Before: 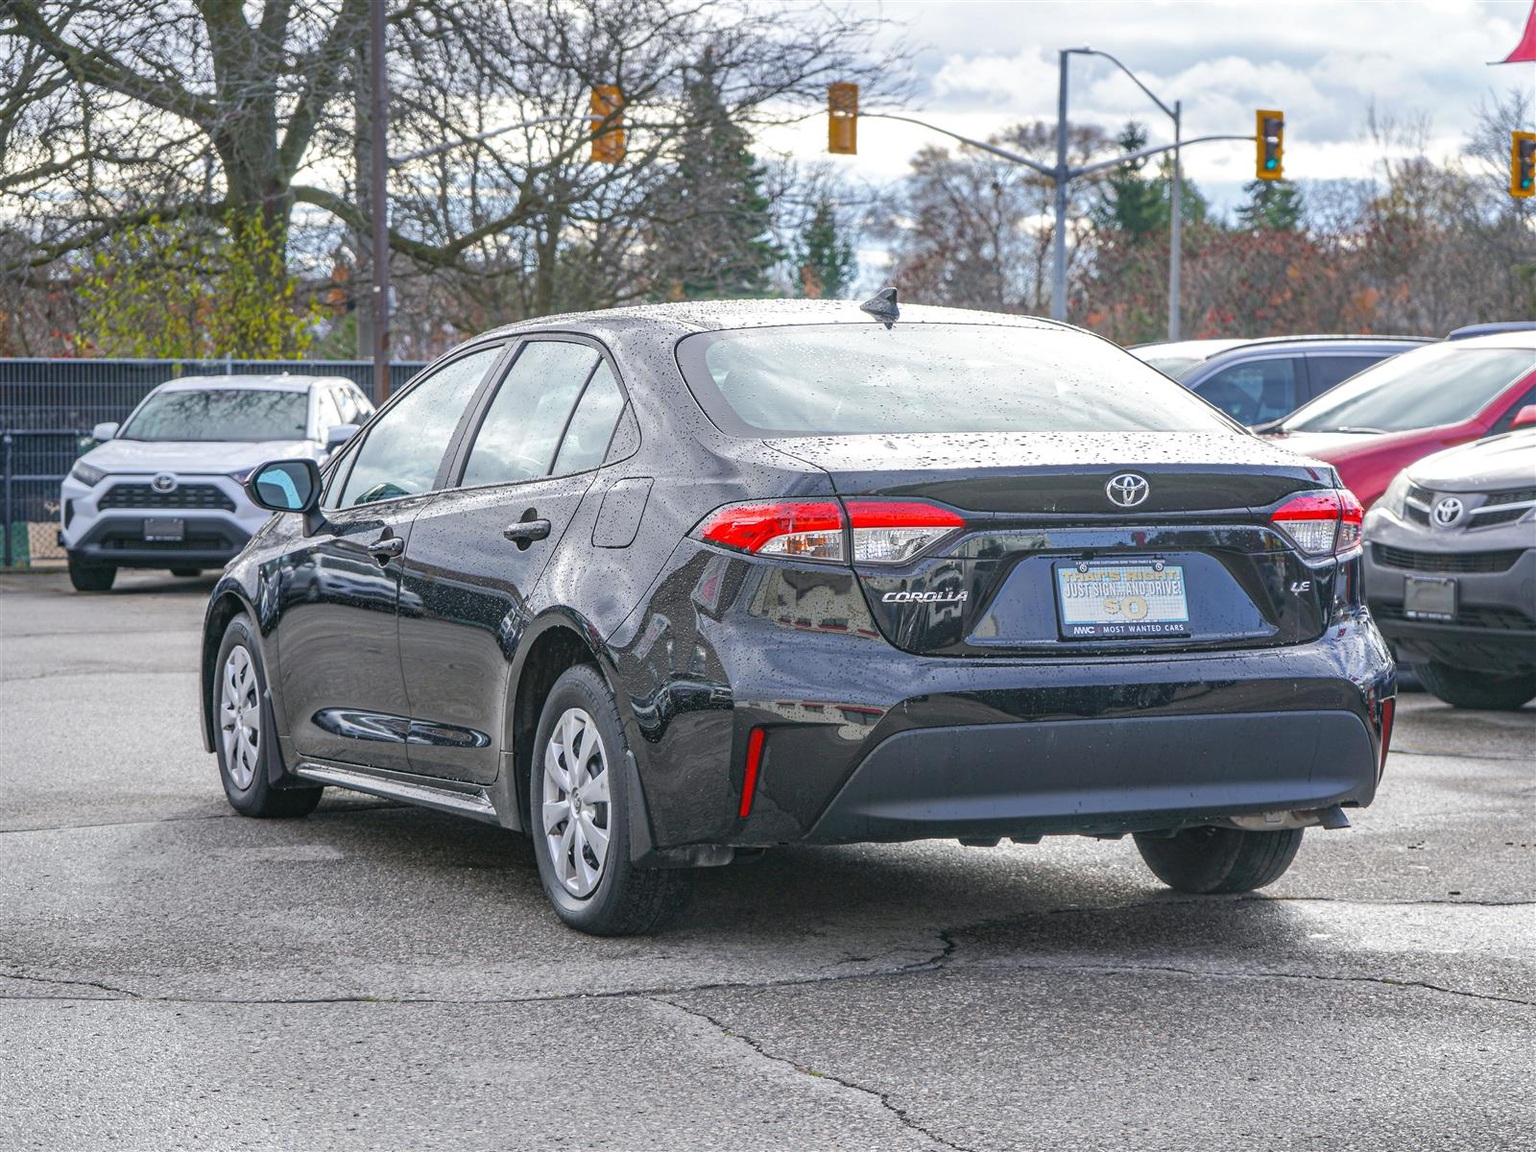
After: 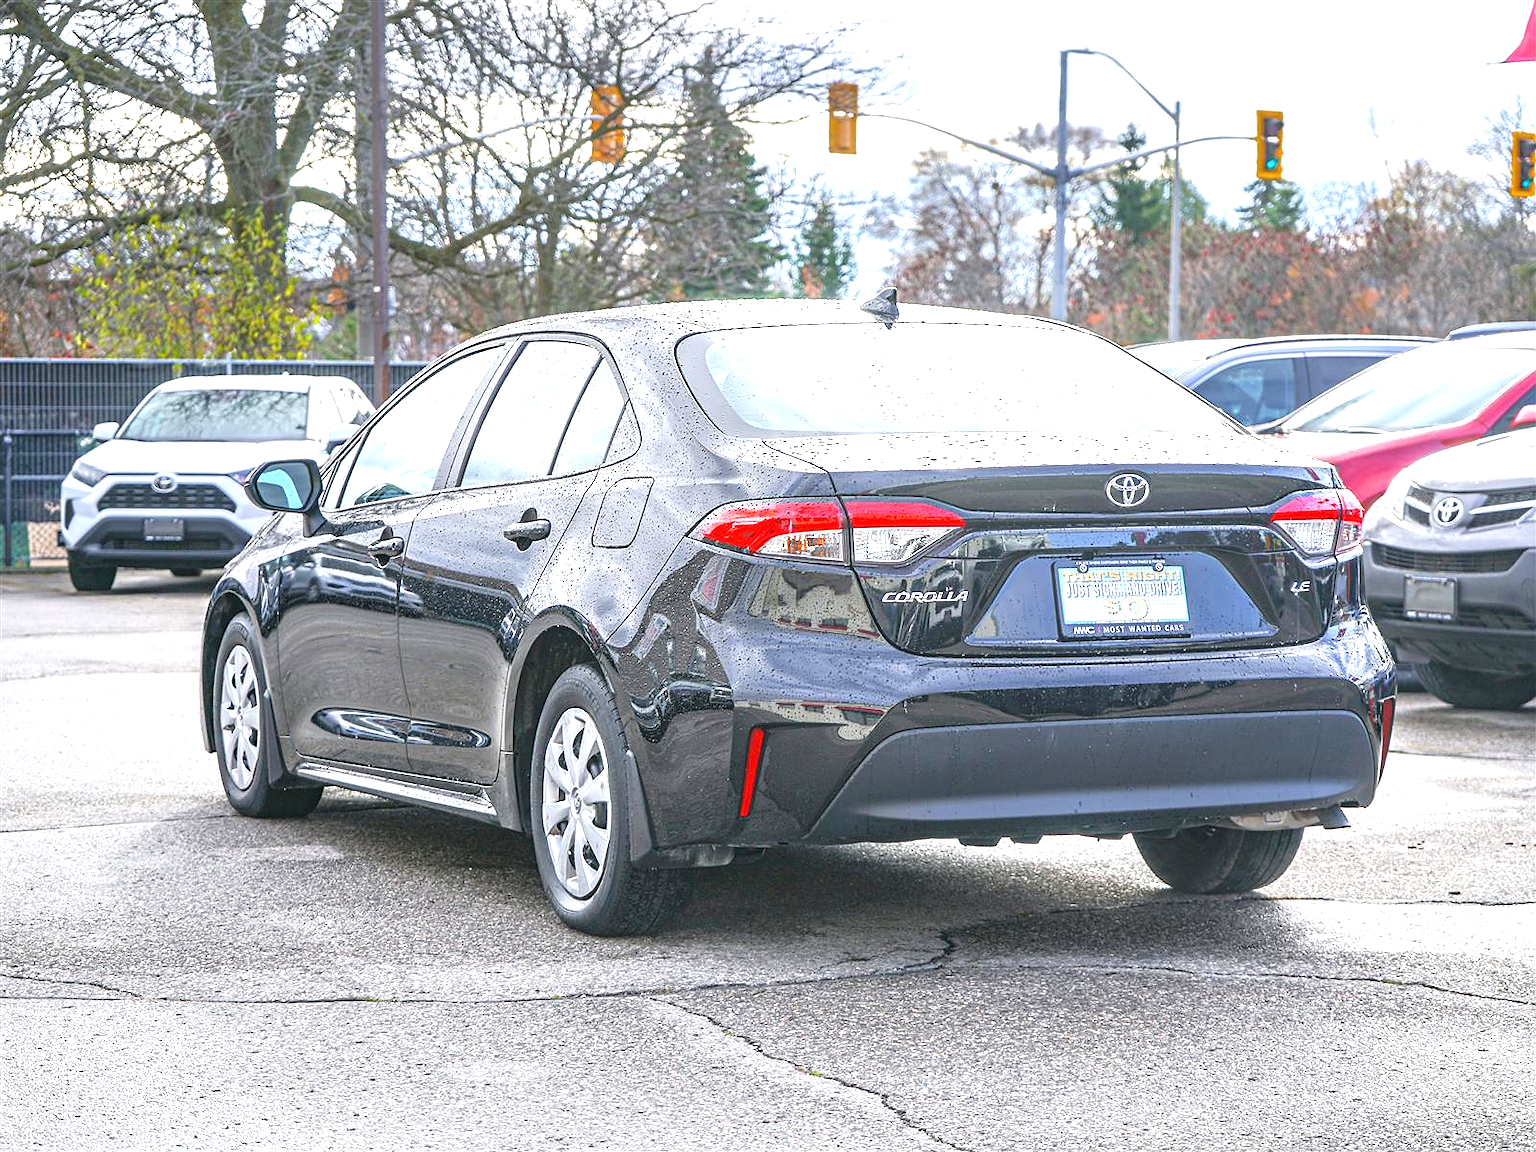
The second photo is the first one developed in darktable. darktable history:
sharpen: radius 0.969, amount 0.604
exposure: black level correction 0, exposure 1 EV, compensate highlight preservation false
